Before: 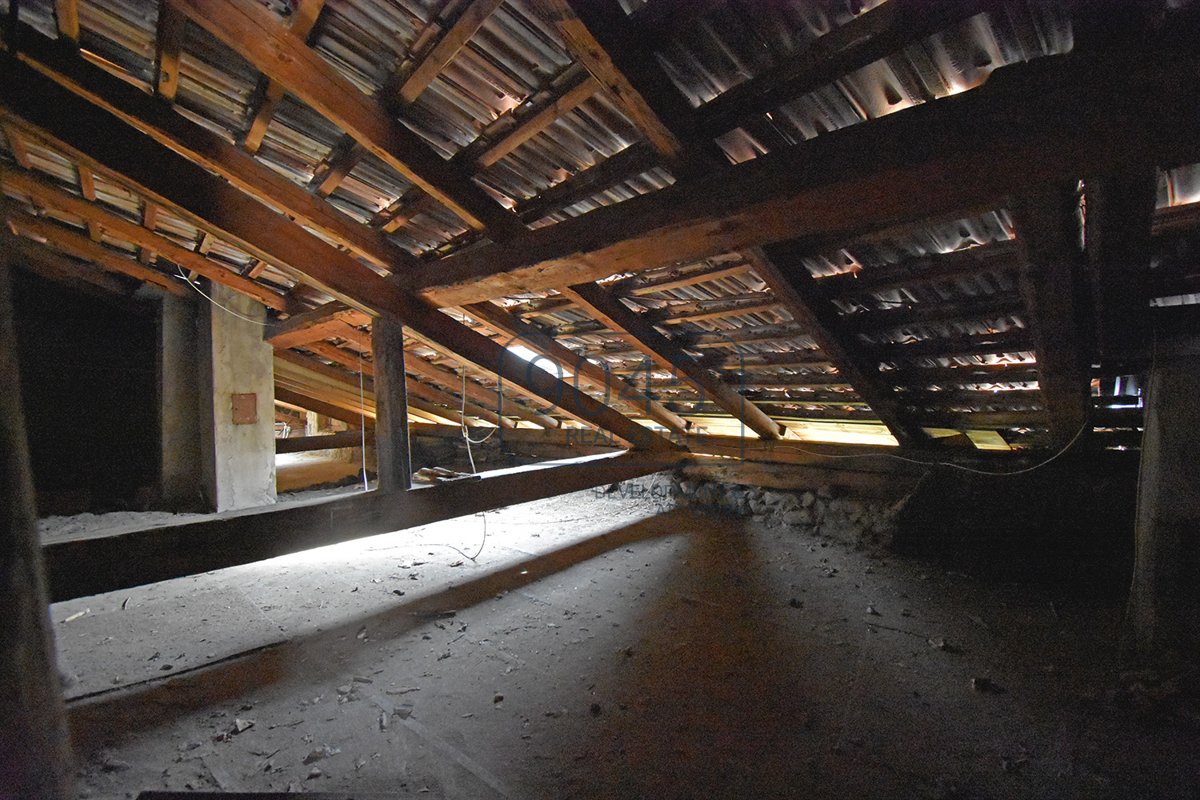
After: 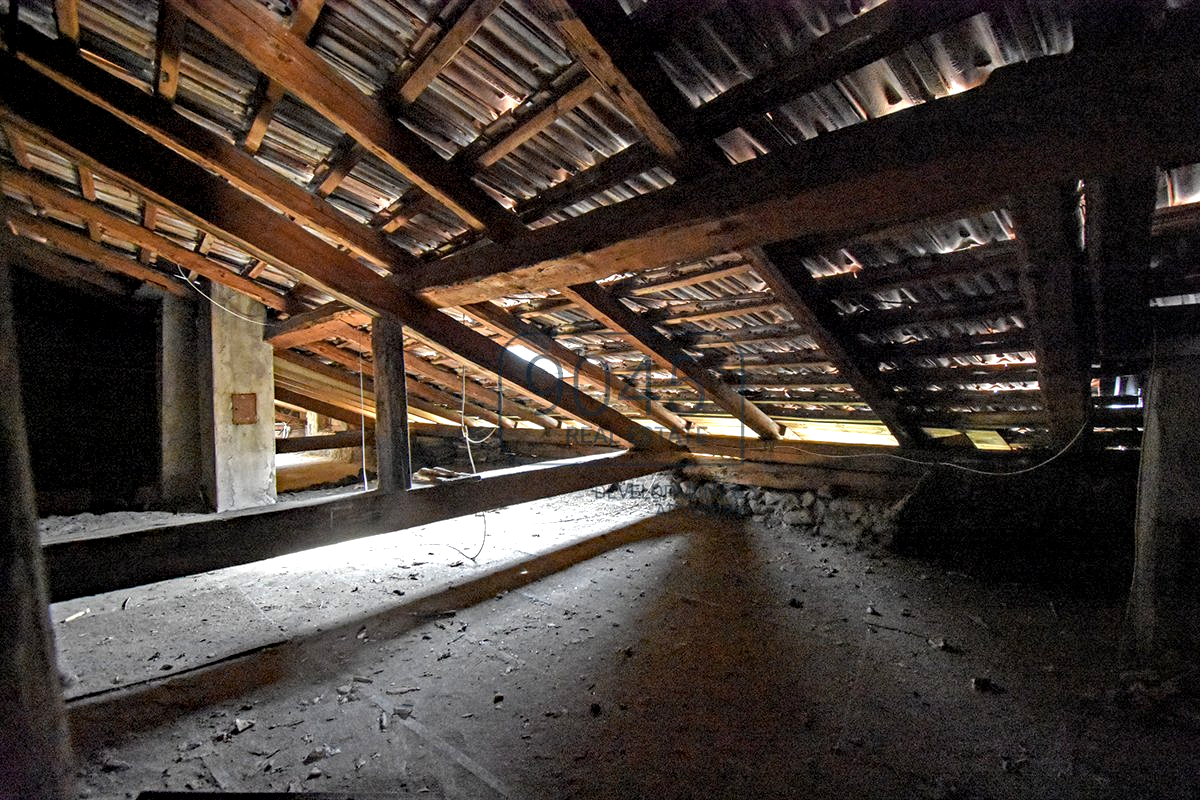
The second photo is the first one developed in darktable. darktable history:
haze removal: strength 0.29, distance 0.25, compatibility mode true, adaptive false
local contrast: highlights 65%, shadows 54%, detail 169%, midtone range 0.514
